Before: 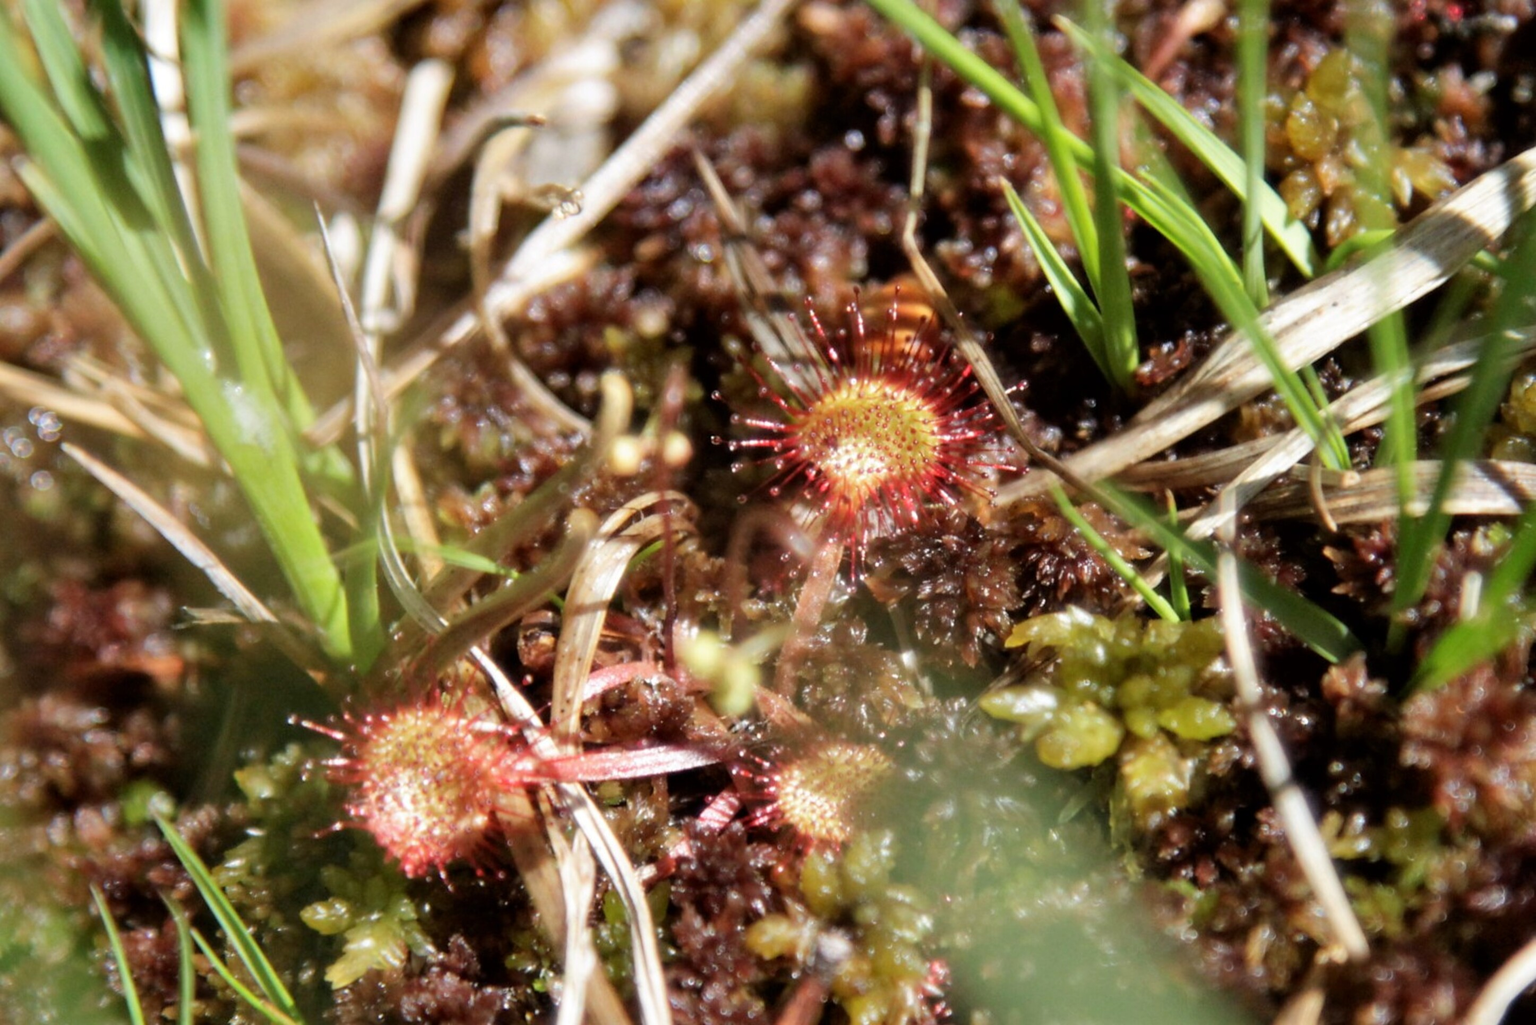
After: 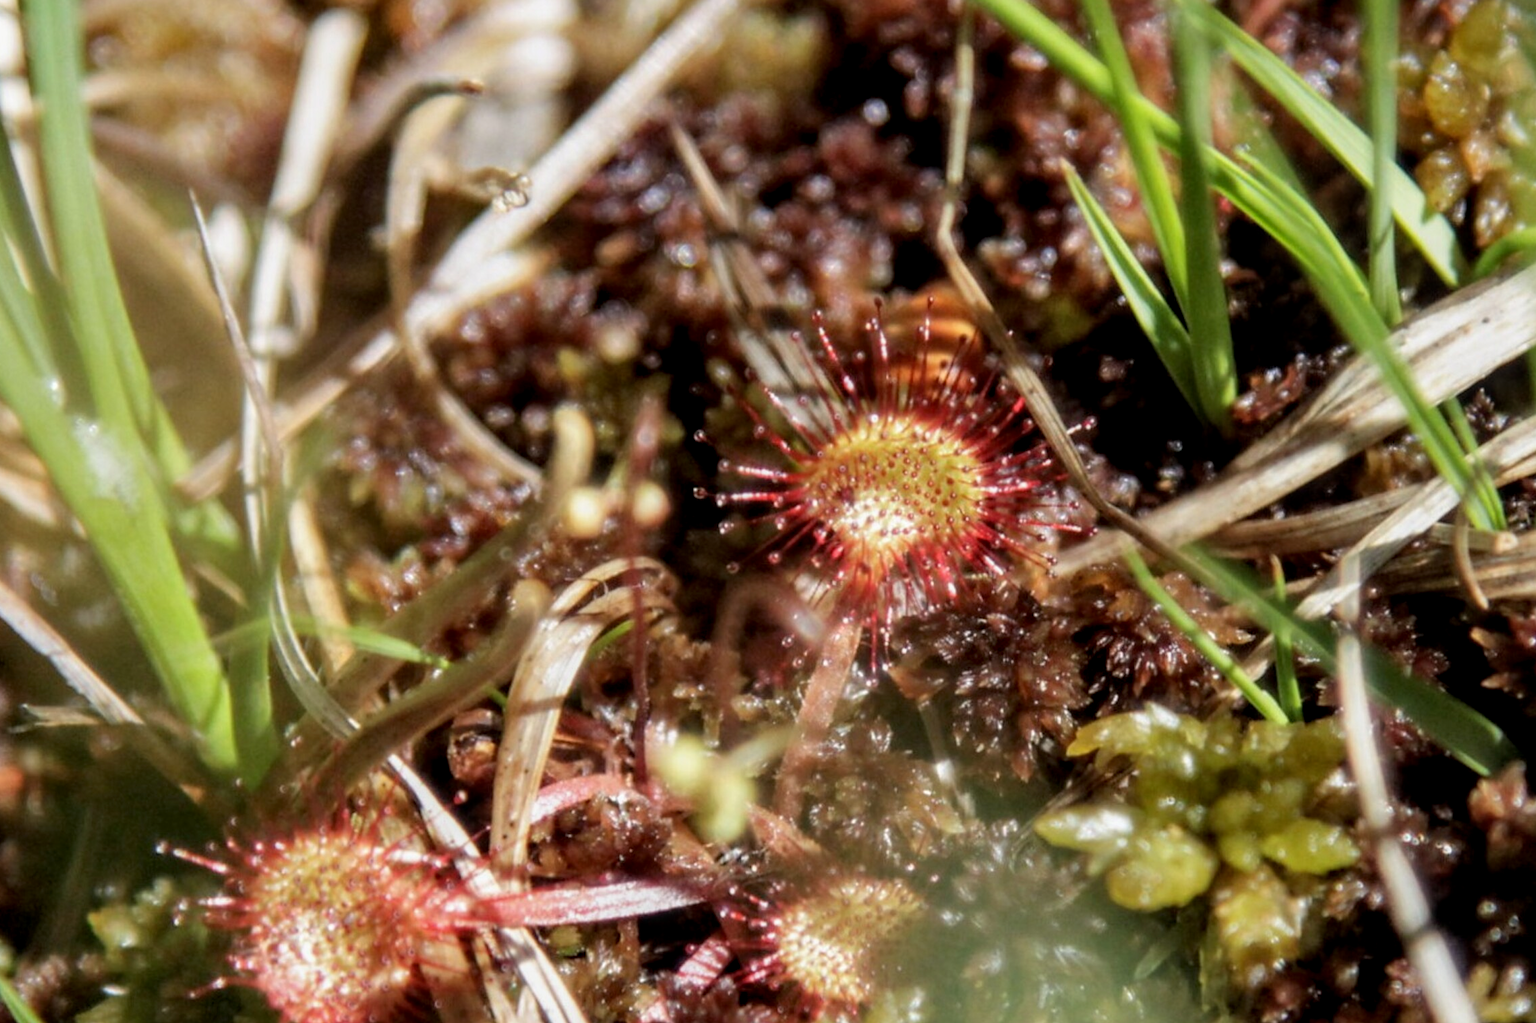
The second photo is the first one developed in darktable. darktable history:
local contrast: on, module defaults
exposure: black level correction 0.002, exposure -0.198 EV, compensate exposure bias true, compensate highlight preservation false
crop and rotate: left 10.75%, top 5.107%, right 10.5%, bottom 16.199%
